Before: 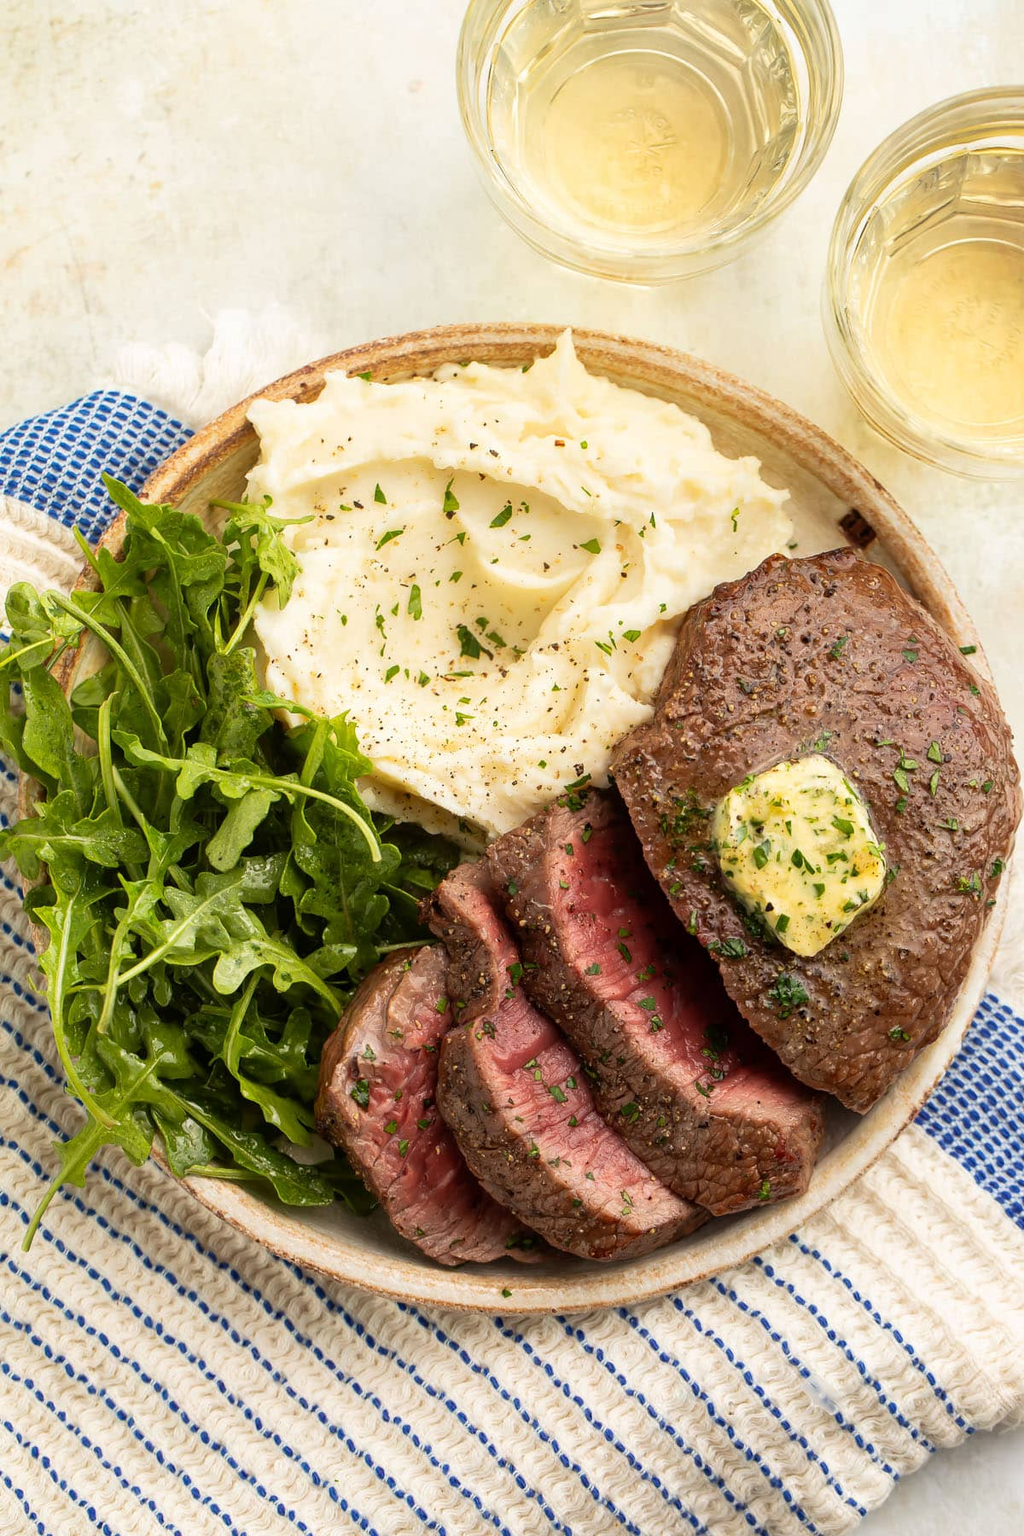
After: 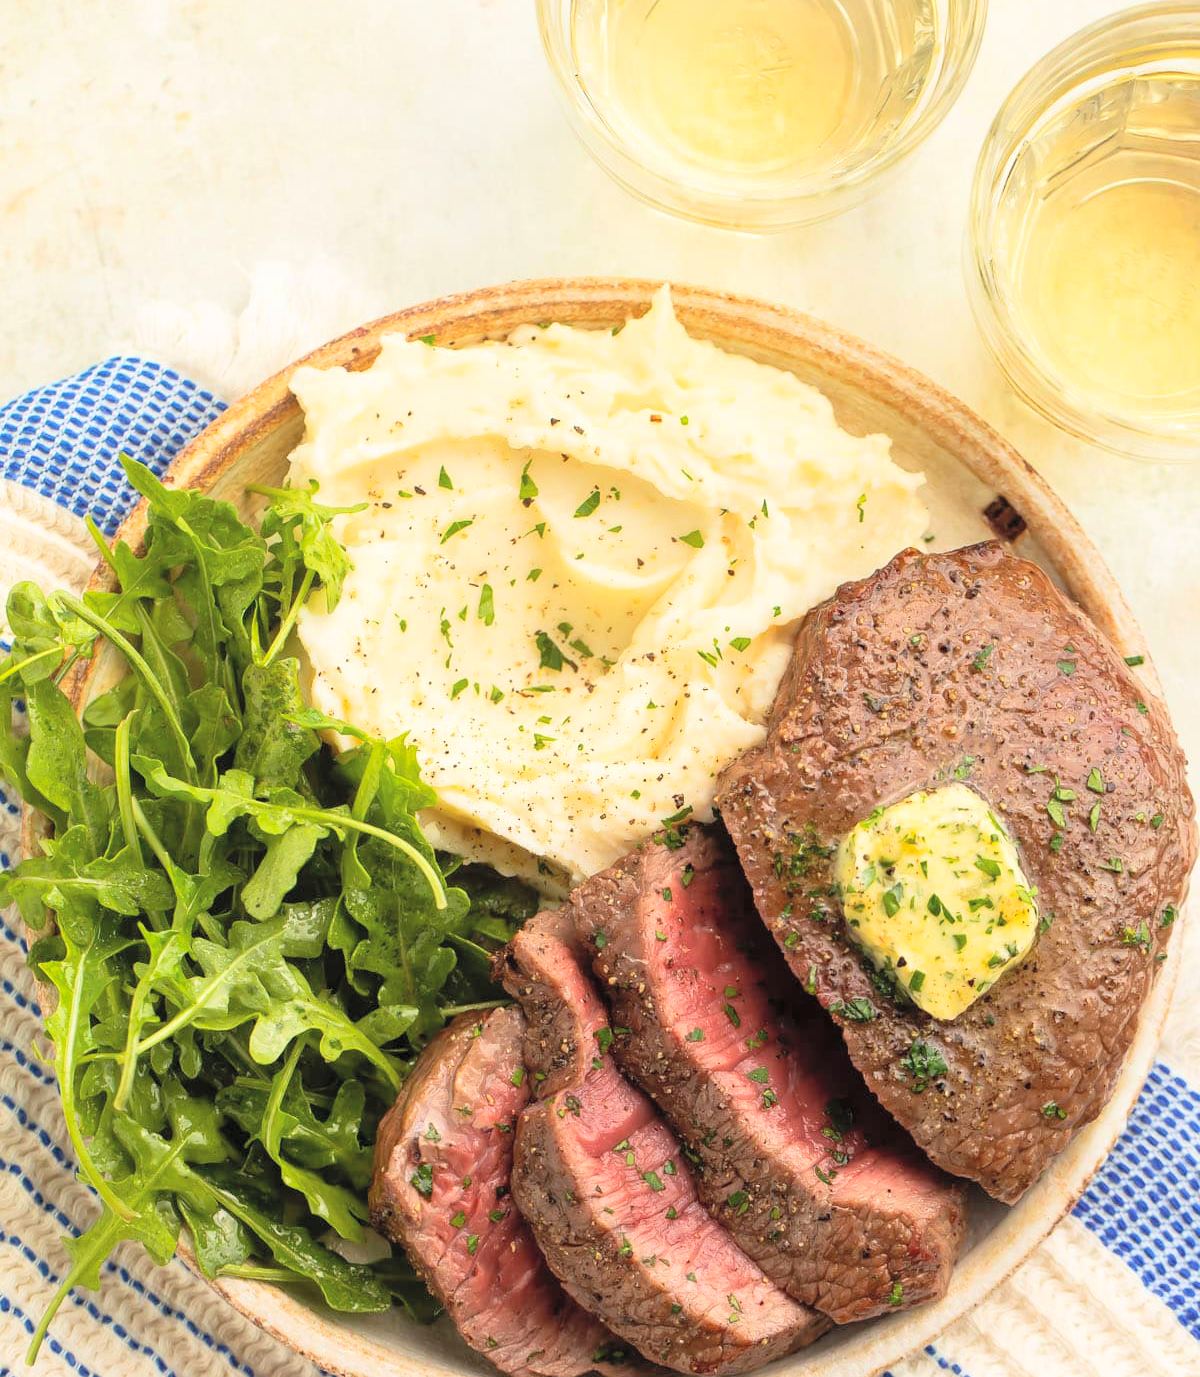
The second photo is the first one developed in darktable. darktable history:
crop: top 5.629%, bottom 17.851%
contrast brightness saturation: contrast 0.099, brightness 0.29, saturation 0.145
